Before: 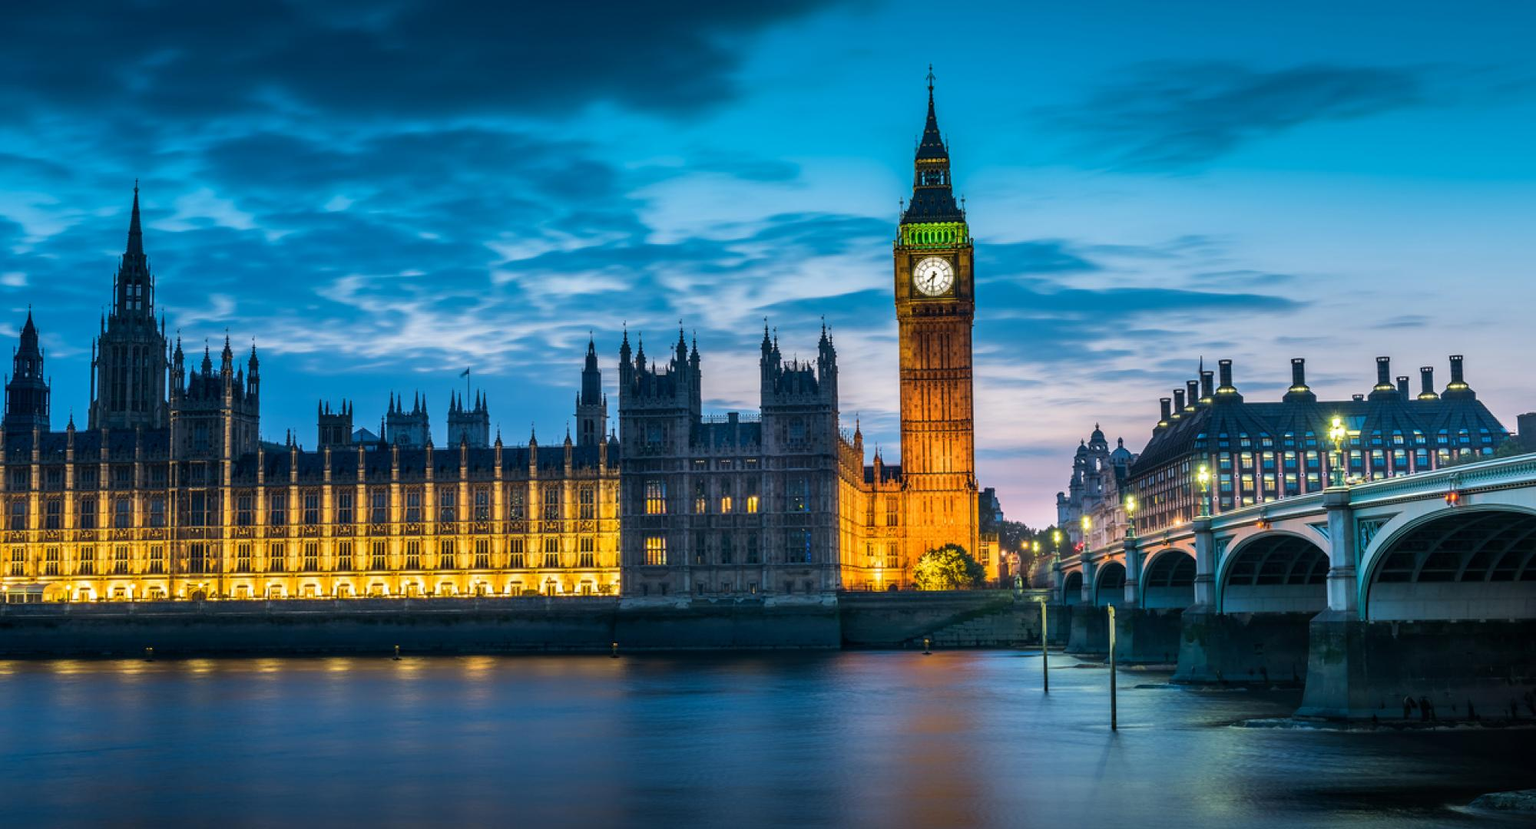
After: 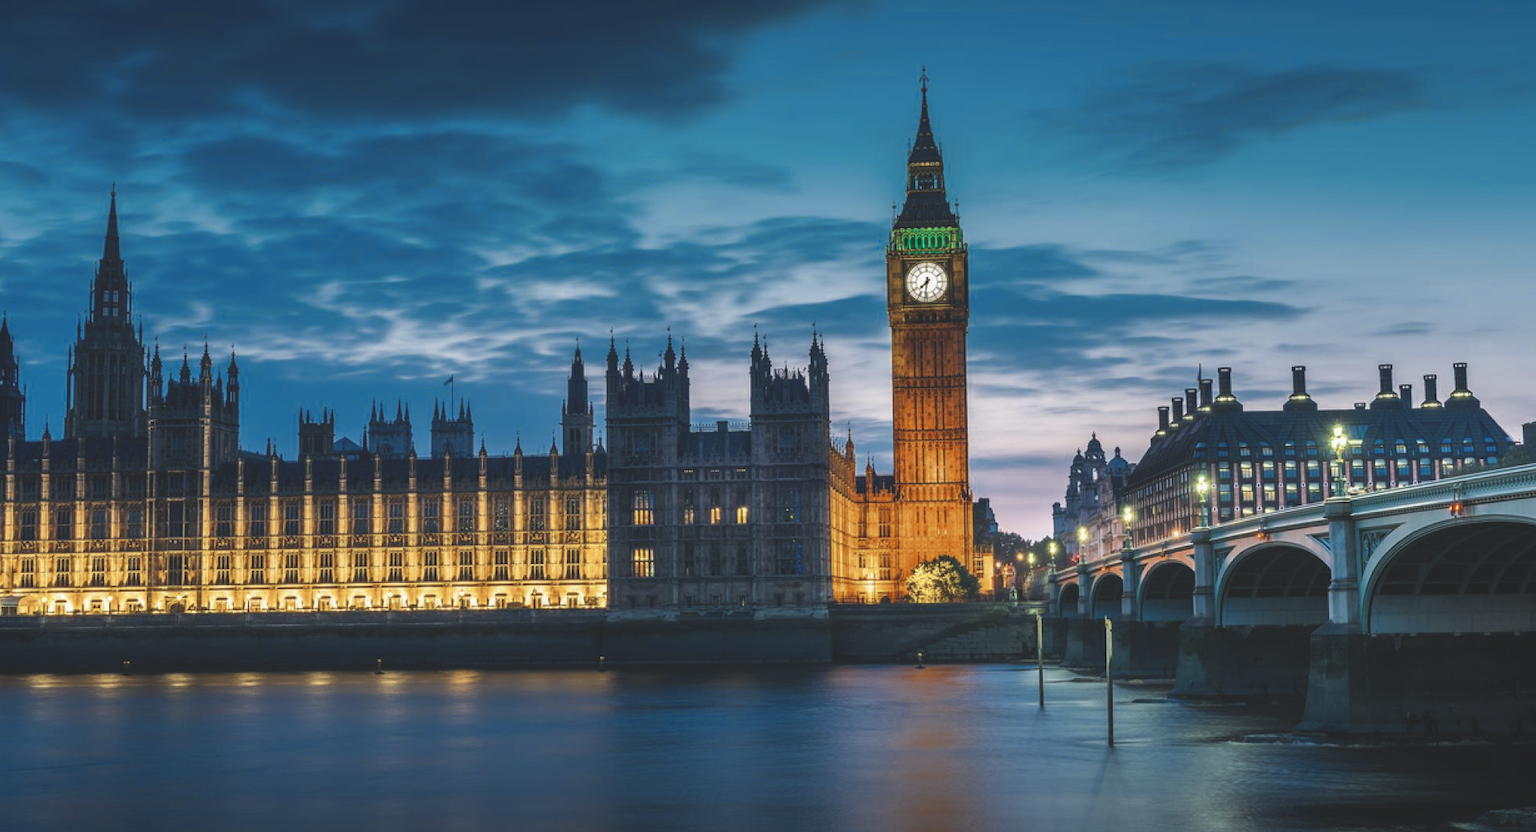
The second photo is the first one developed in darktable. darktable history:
shadows and highlights: shadows -31.34, highlights 29.37
color zones: curves: ch0 [(0, 0.5) (0.125, 0.4) (0.25, 0.5) (0.375, 0.4) (0.5, 0.4) (0.625, 0.35) (0.75, 0.35) (0.875, 0.5)]; ch1 [(0, 0.35) (0.125, 0.45) (0.25, 0.35) (0.375, 0.35) (0.5, 0.35) (0.625, 0.35) (0.75, 0.45) (0.875, 0.35)]; ch2 [(0, 0.6) (0.125, 0.5) (0.25, 0.5) (0.375, 0.6) (0.5, 0.6) (0.625, 0.5) (0.75, 0.5) (0.875, 0.5)]
crop: left 1.7%, right 0.274%, bottom 1.594%
exposure: black level correction -0.022, exposure -0.038 EV, compensate highlight preservation false
